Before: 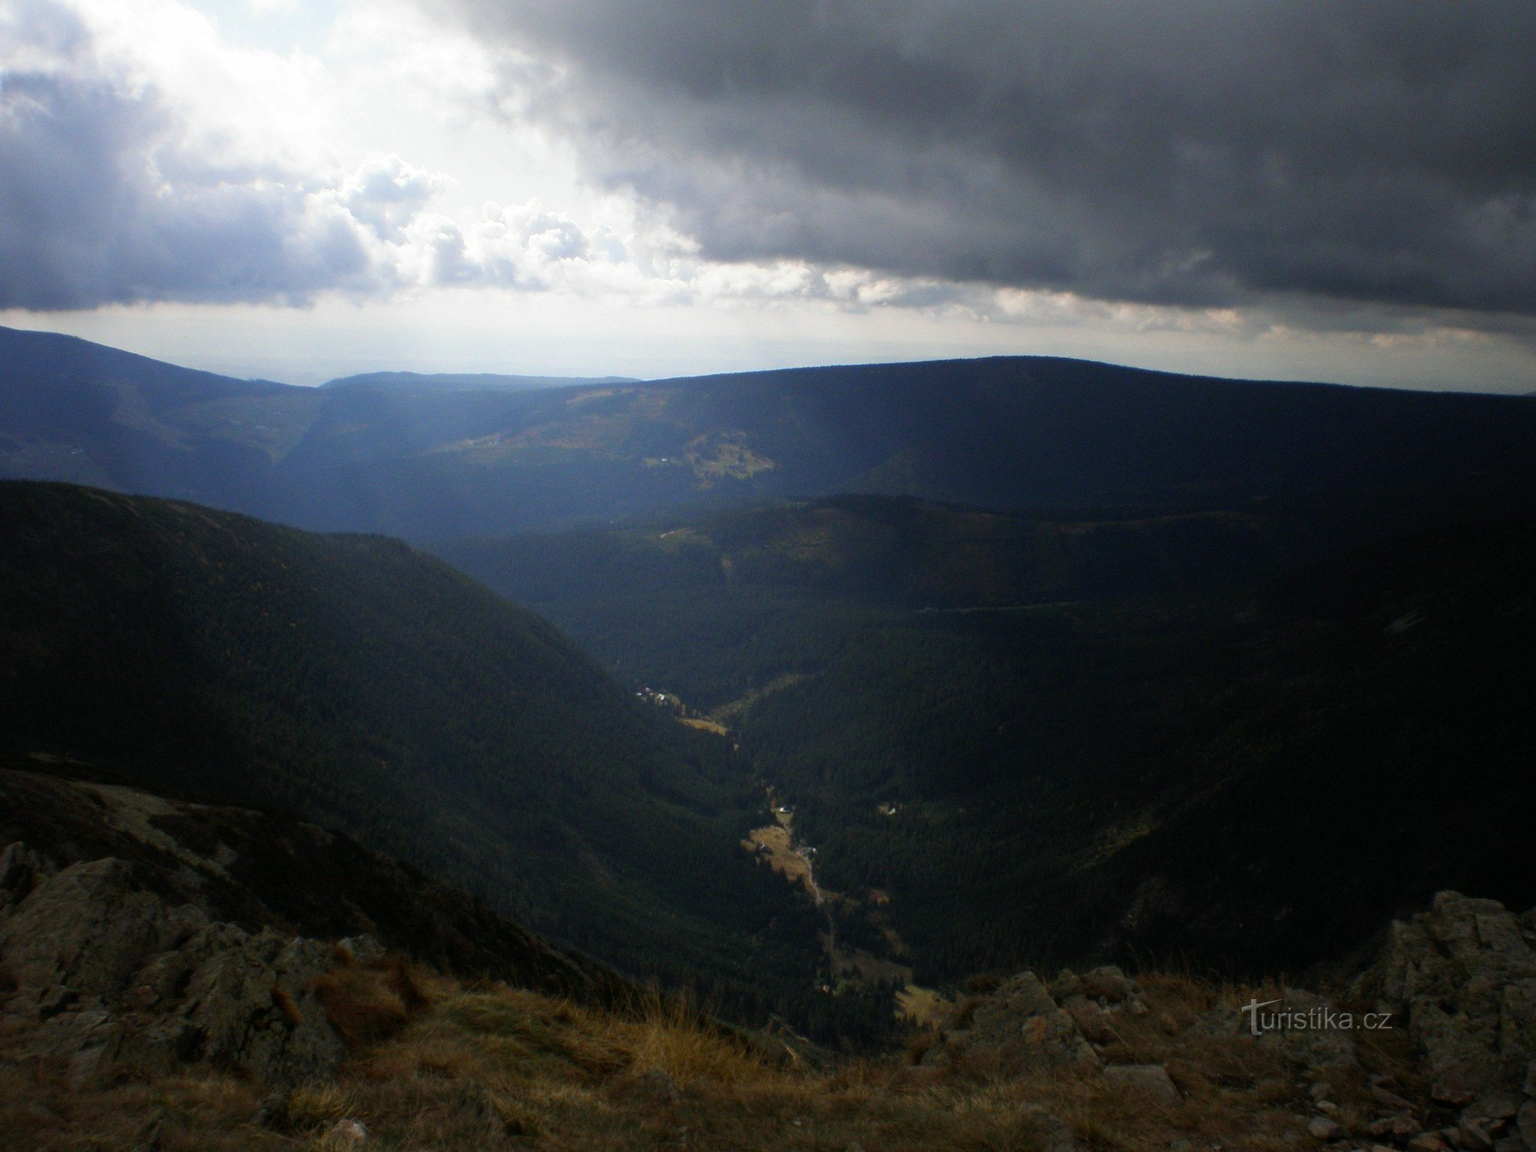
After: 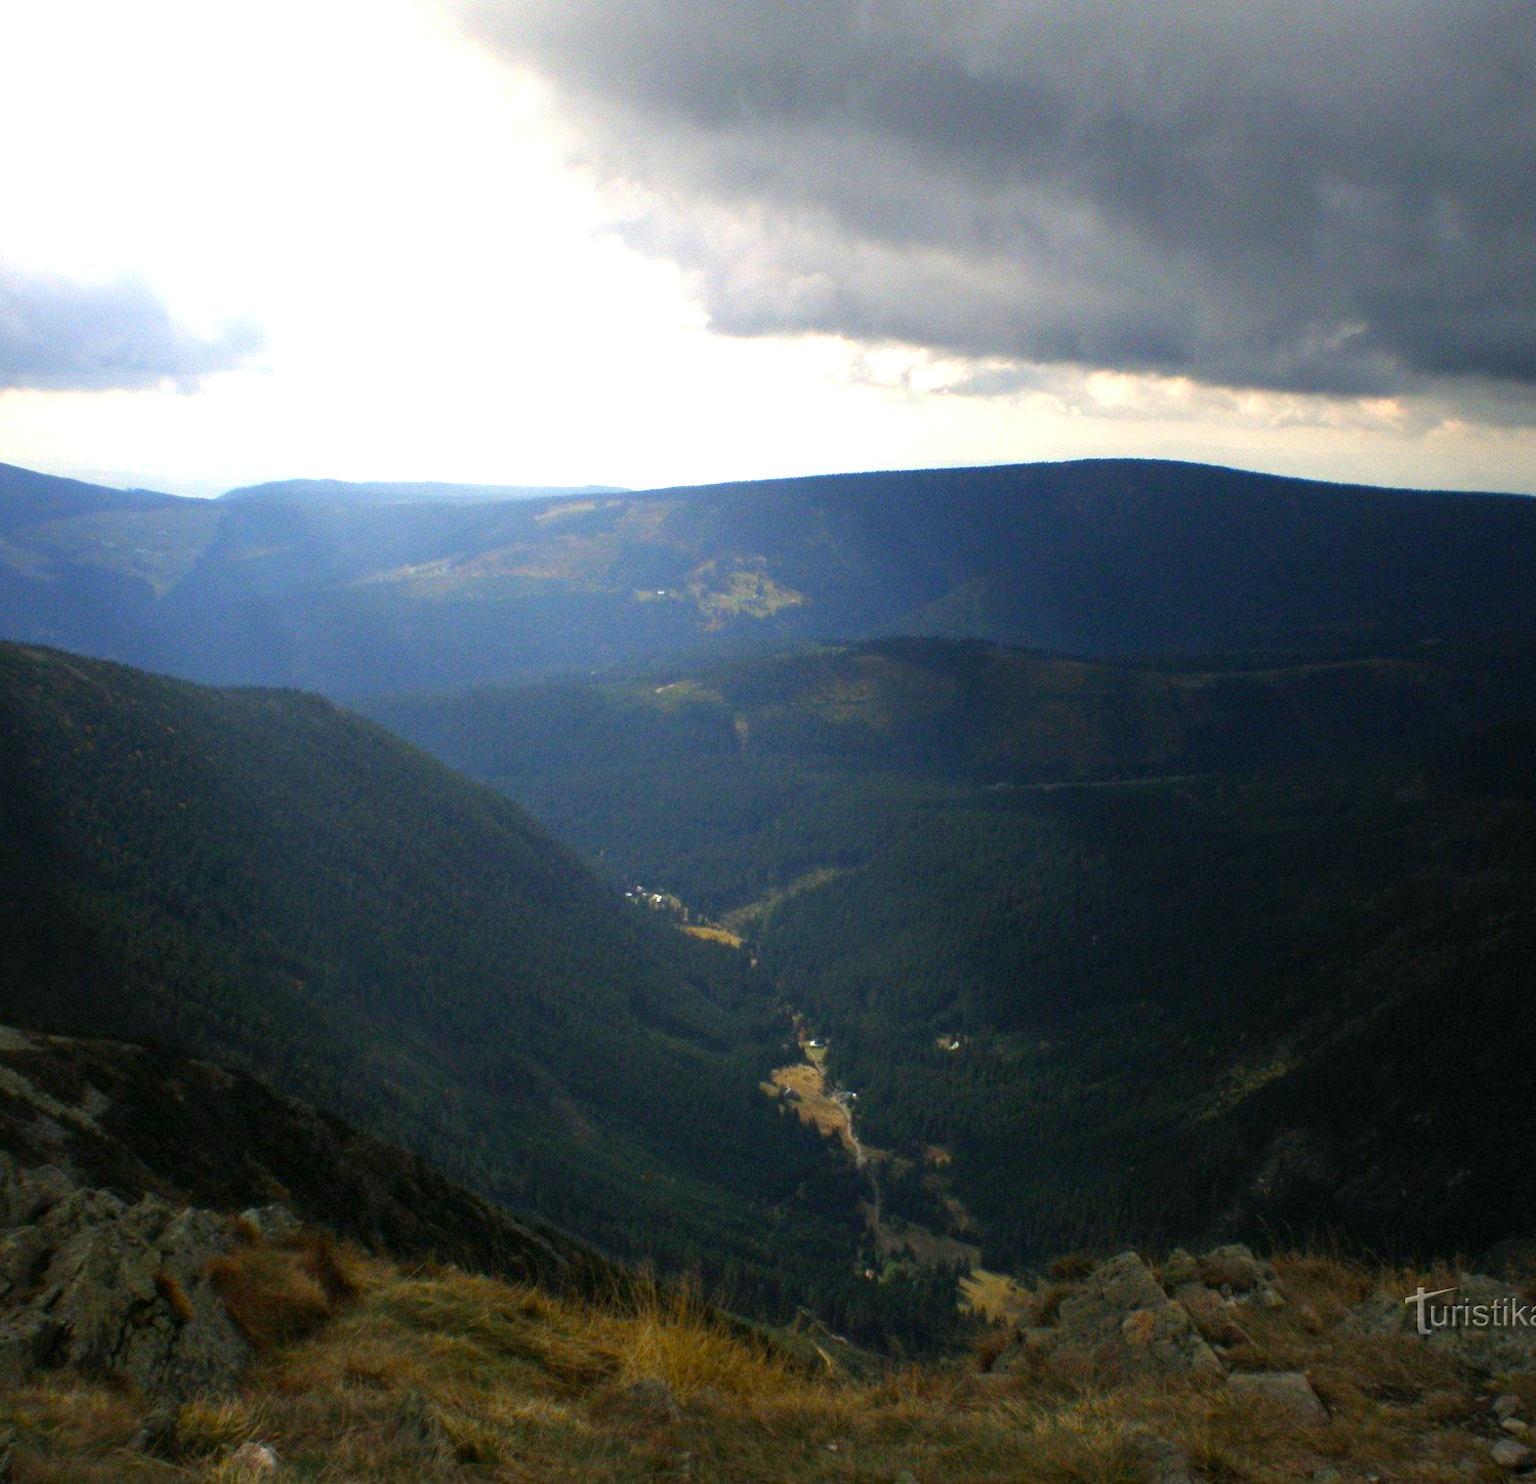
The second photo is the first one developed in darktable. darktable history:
crop: left 9.876%, right 12.517%
exposure: exposure 0.949 EV, compensate exposure bias true, compensate highlight preservation false
color balance rgb: shadows lift › chroma 2.022%, shadows lift › hue 219.93°, highlights gain › chroma 3.029%, highlights gain › hue 77.14°, perceptual saturation grading › global saturation 15.985%
